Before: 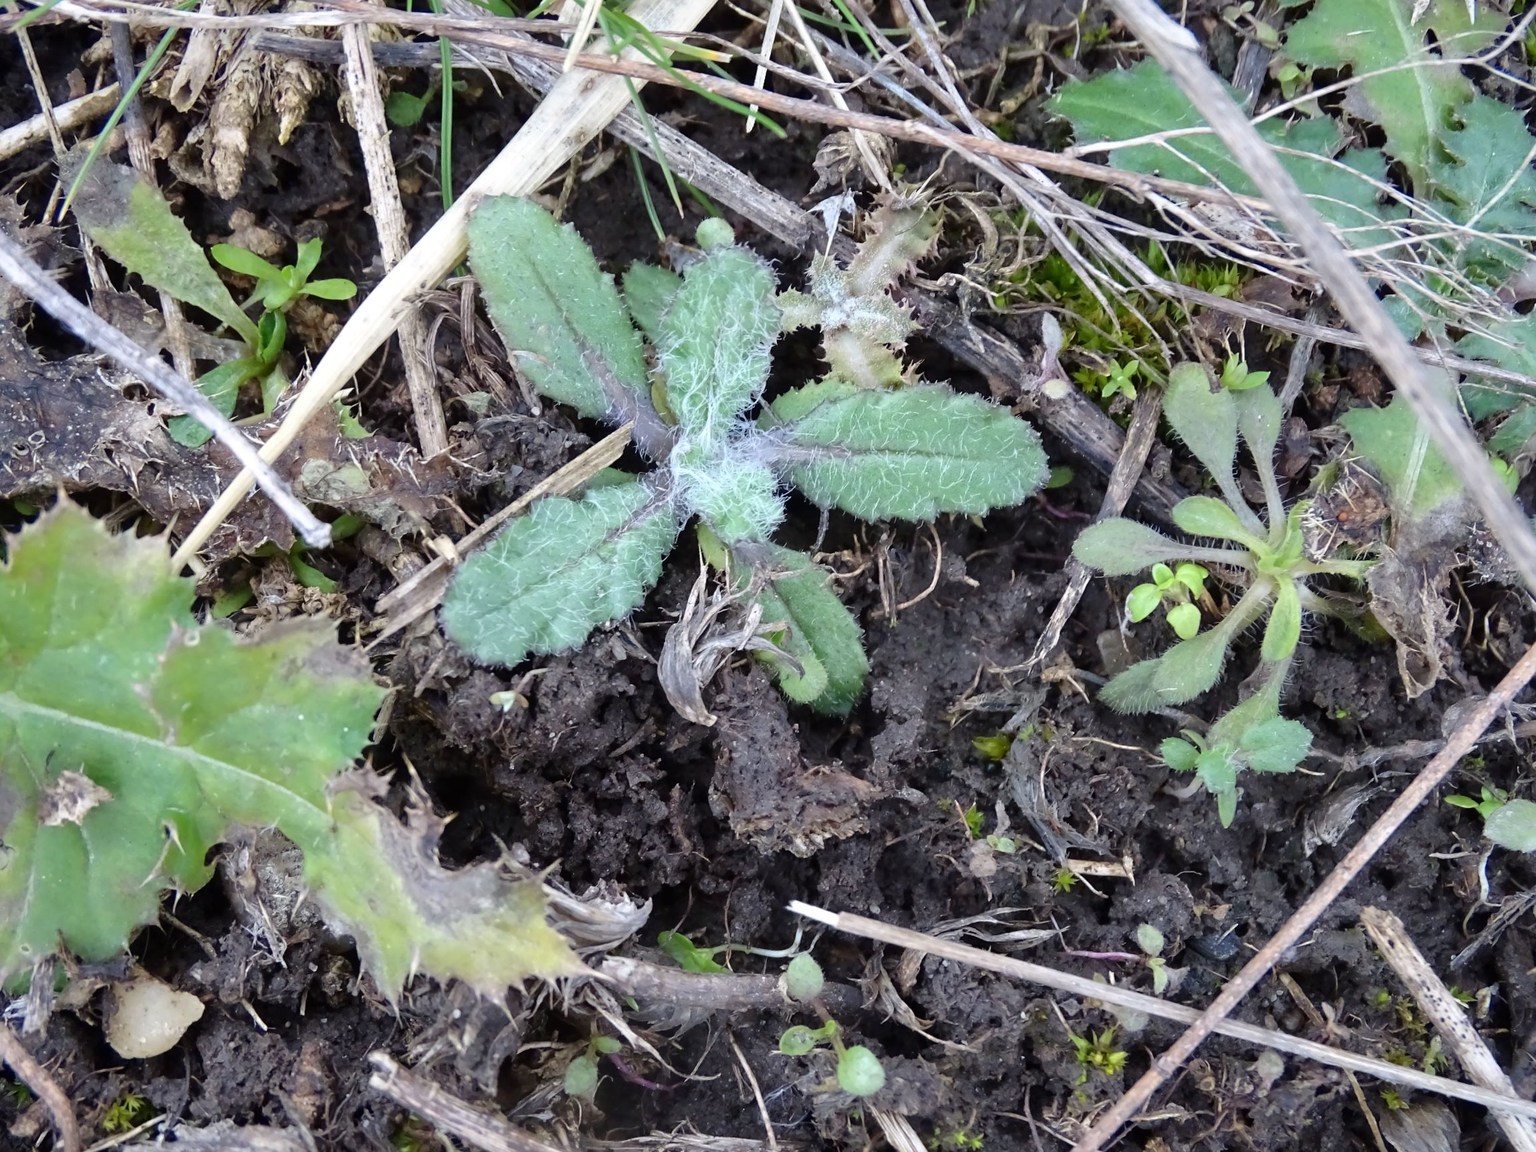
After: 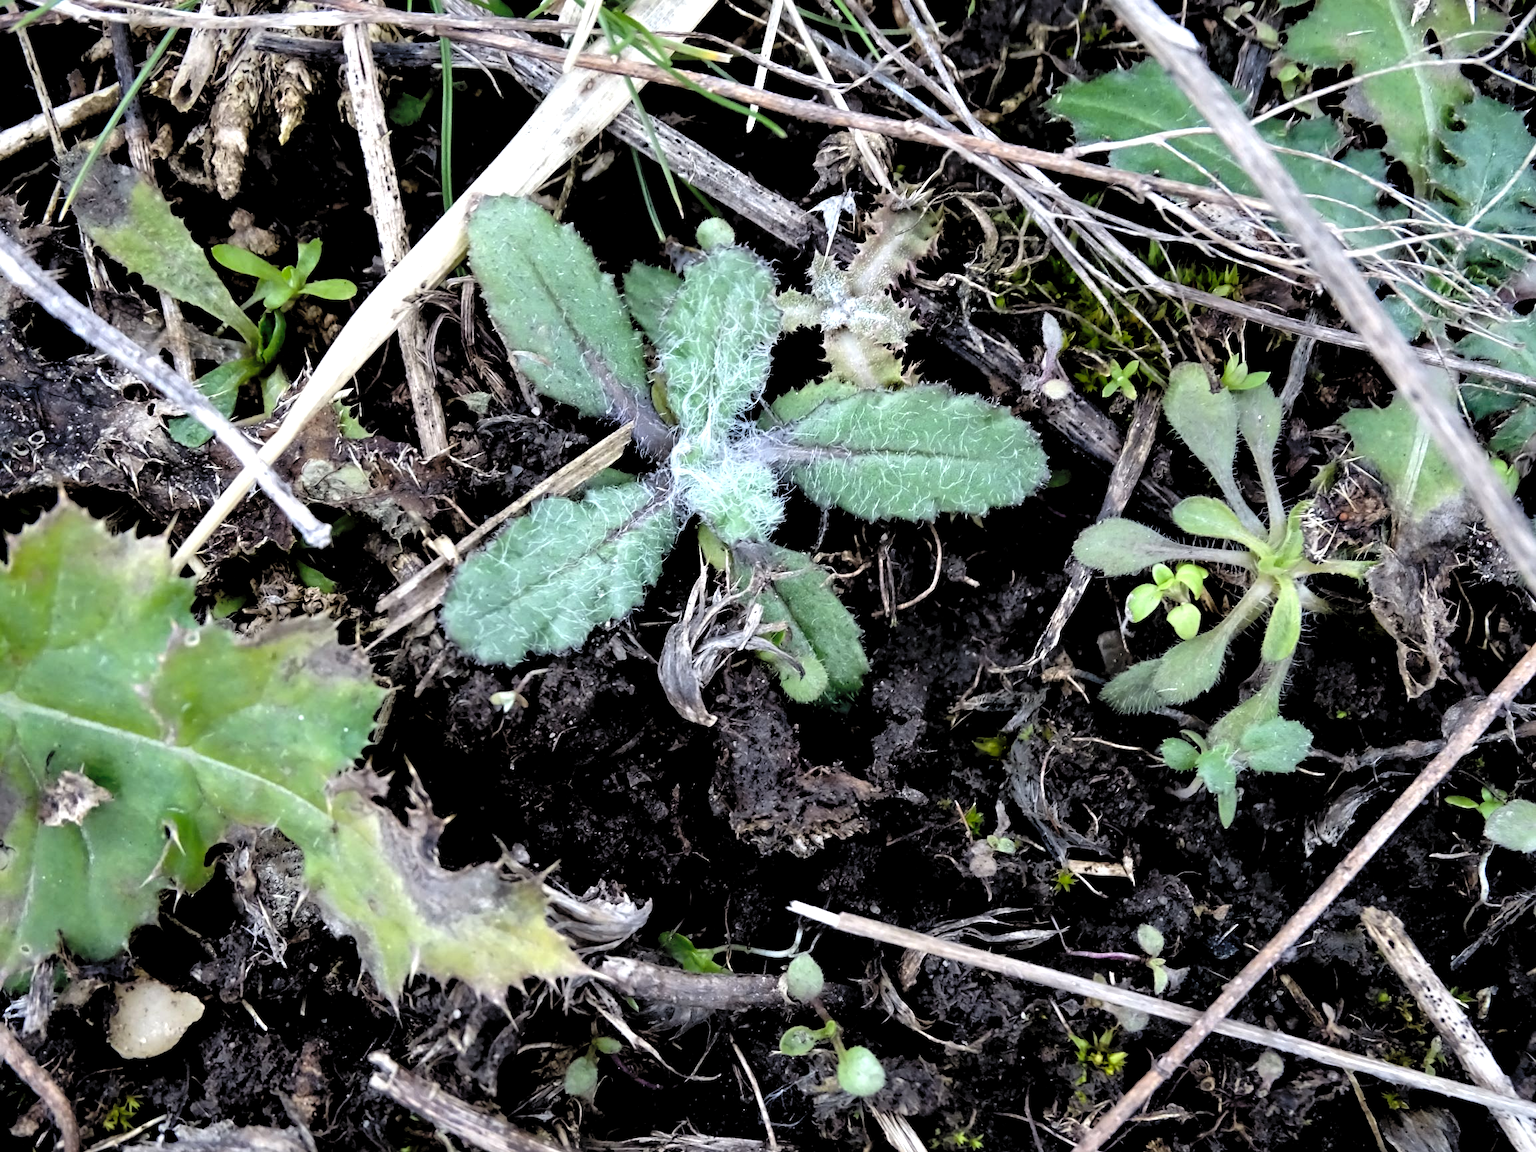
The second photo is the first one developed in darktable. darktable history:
levels: levels [0.182, 0.542, 0.902]
base curve: curves: ch0 [(0, 0) (0.073, 0.04) (0.157, 0.139) (0.492, 0.492) (0.758, 0.758) (1, 1)], preserve colors none
